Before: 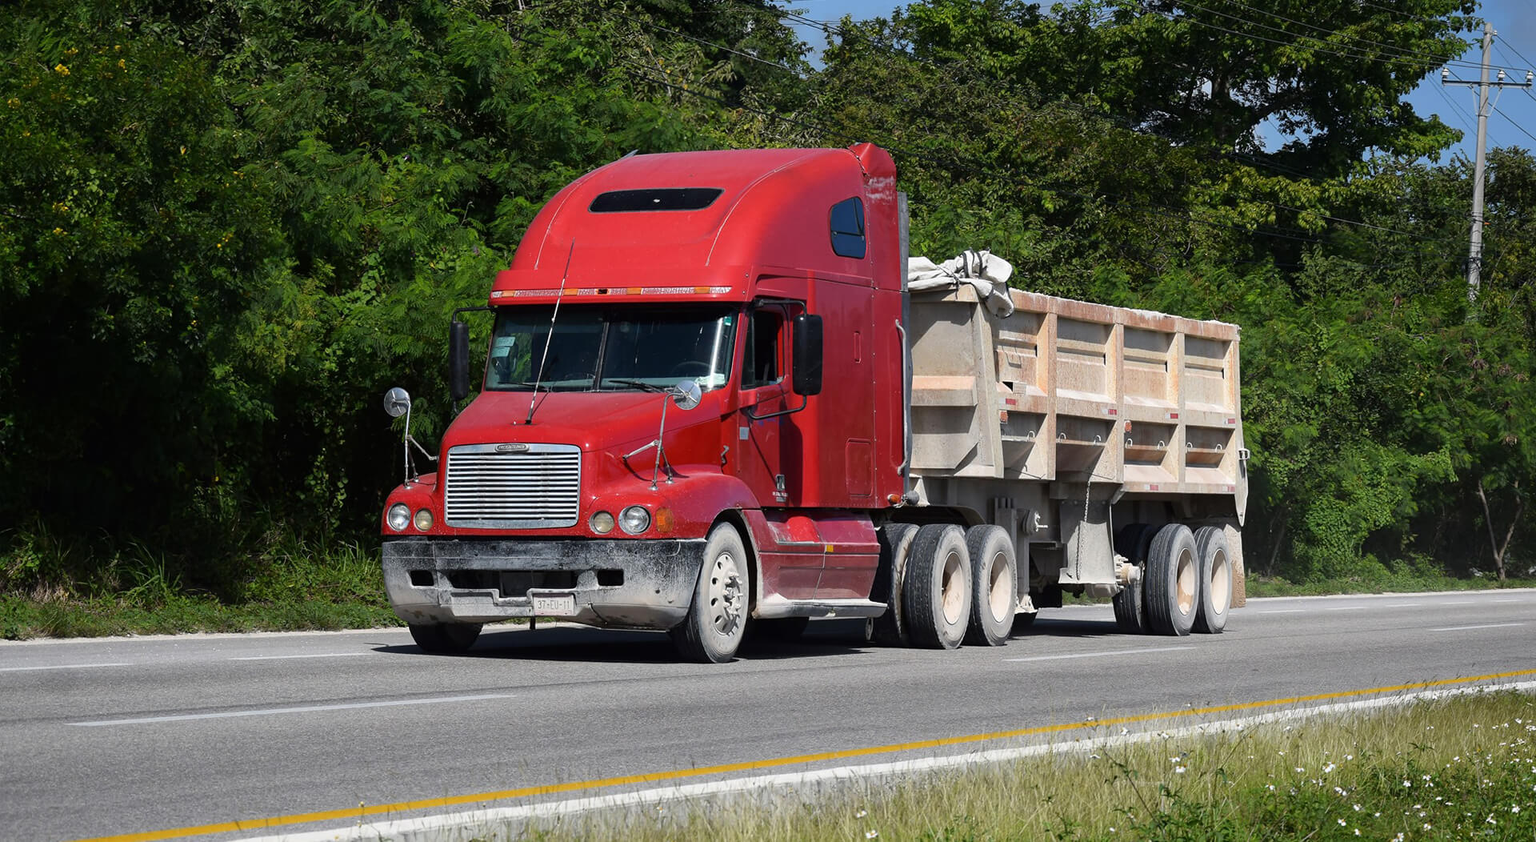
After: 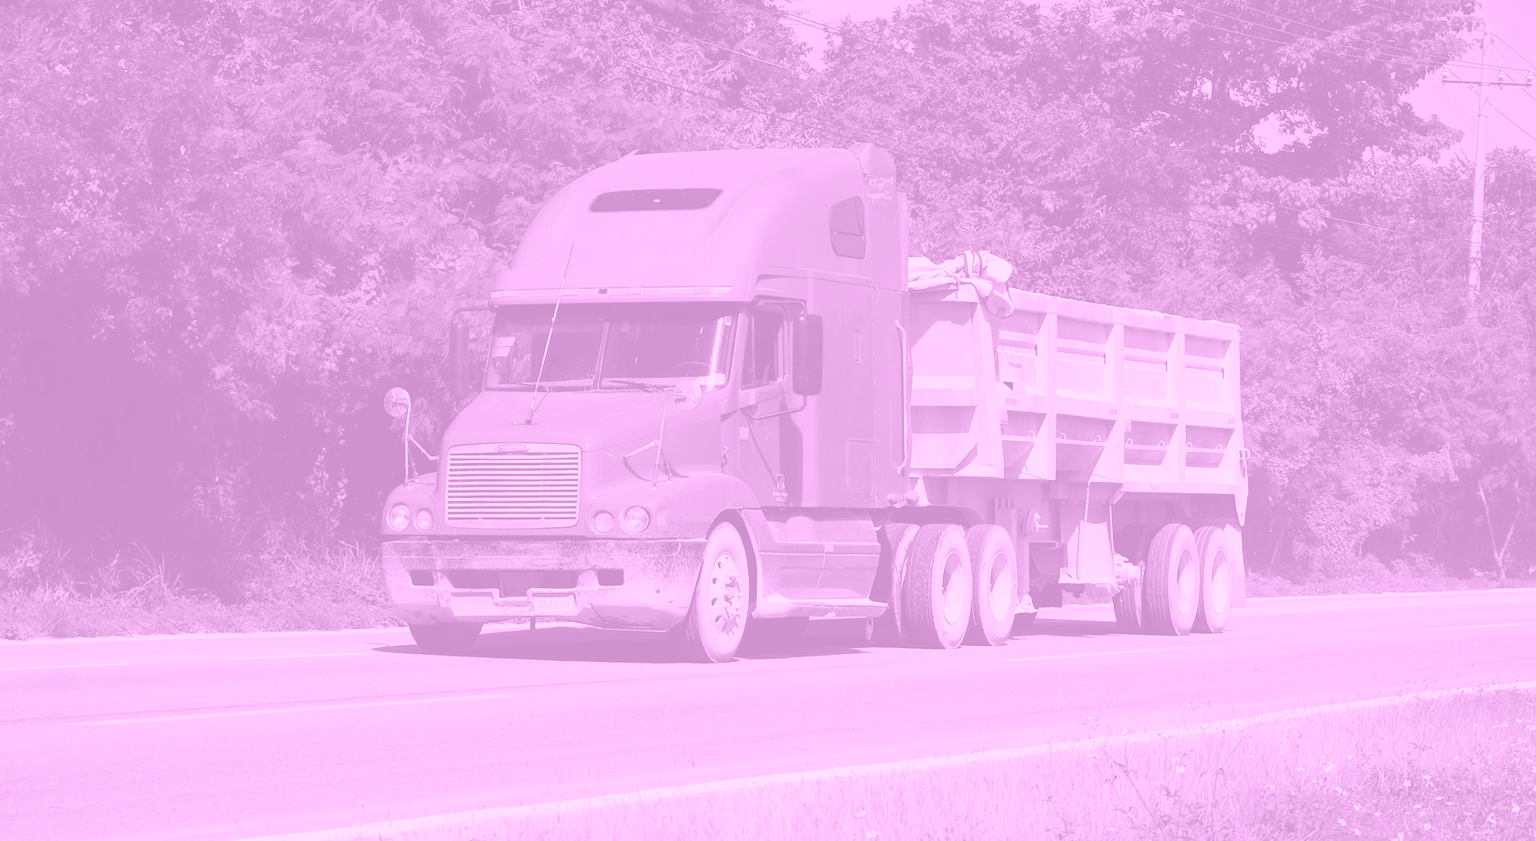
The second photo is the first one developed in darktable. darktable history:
colorize: hue 331.2°, saturation 69%, source mix 30.28%, lightness 69.02%, version 1
white balance: red 1.123, blue 0.83
